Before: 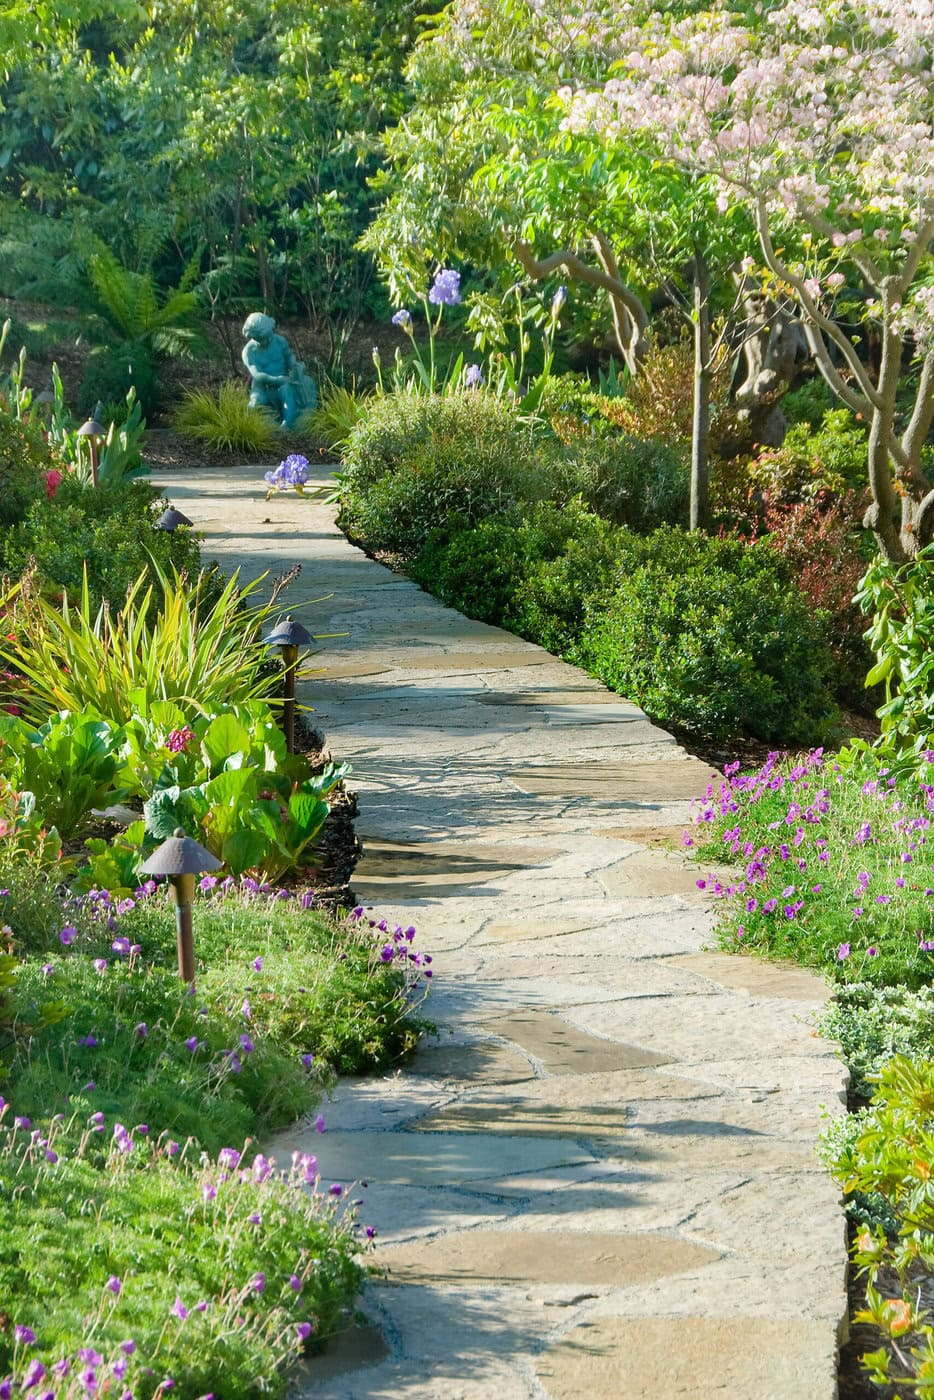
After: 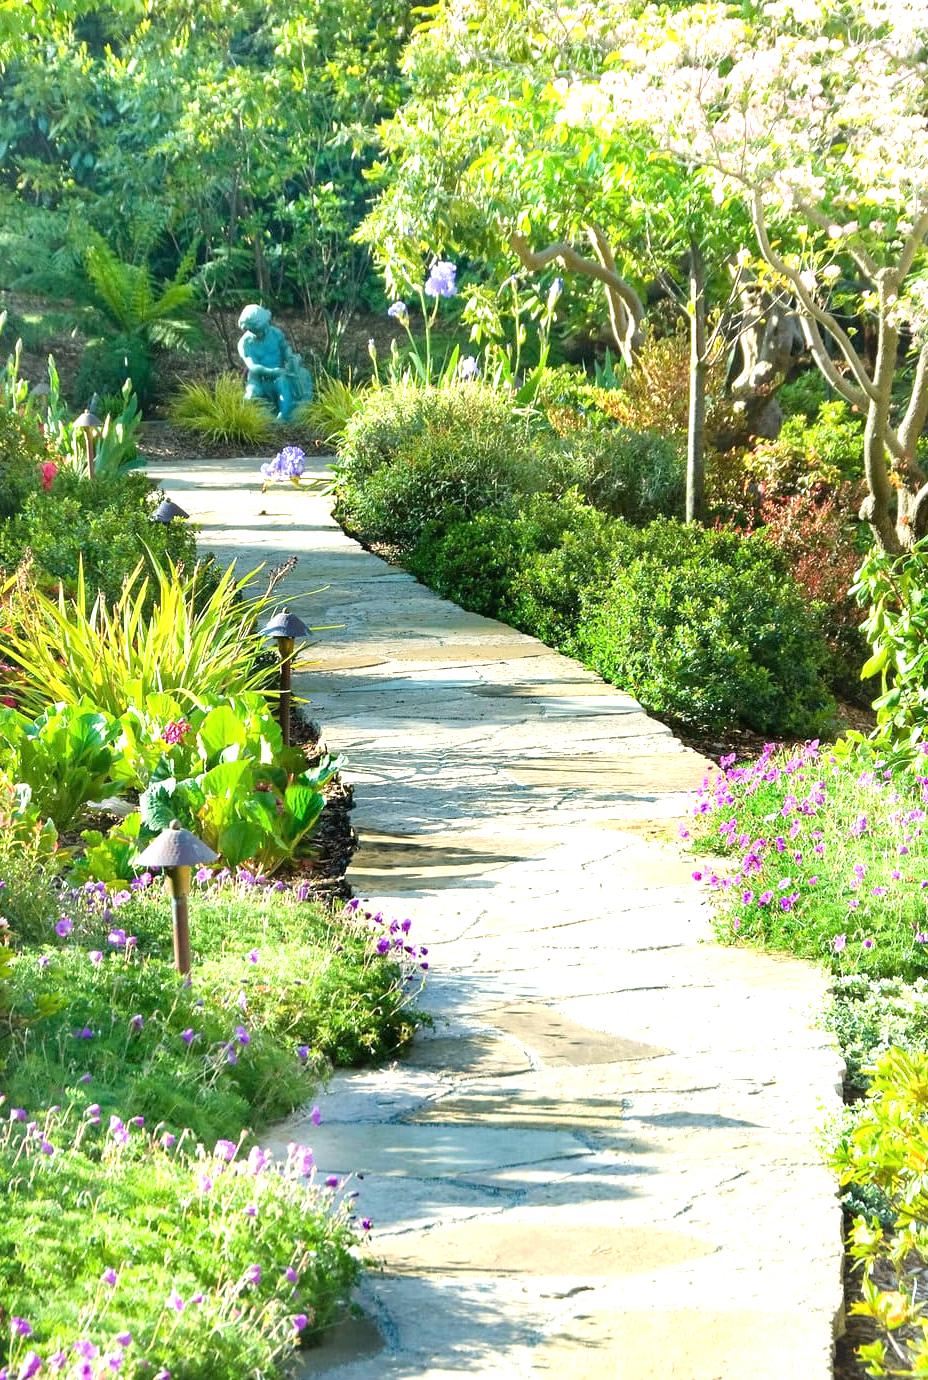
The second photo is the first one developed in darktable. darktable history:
exposure: black level correction 0, exposure 1.013 EV, compensate highlight preservation false
crop: left 0.43%, top 0.632%, right 0.152%, bottom 0.754%
